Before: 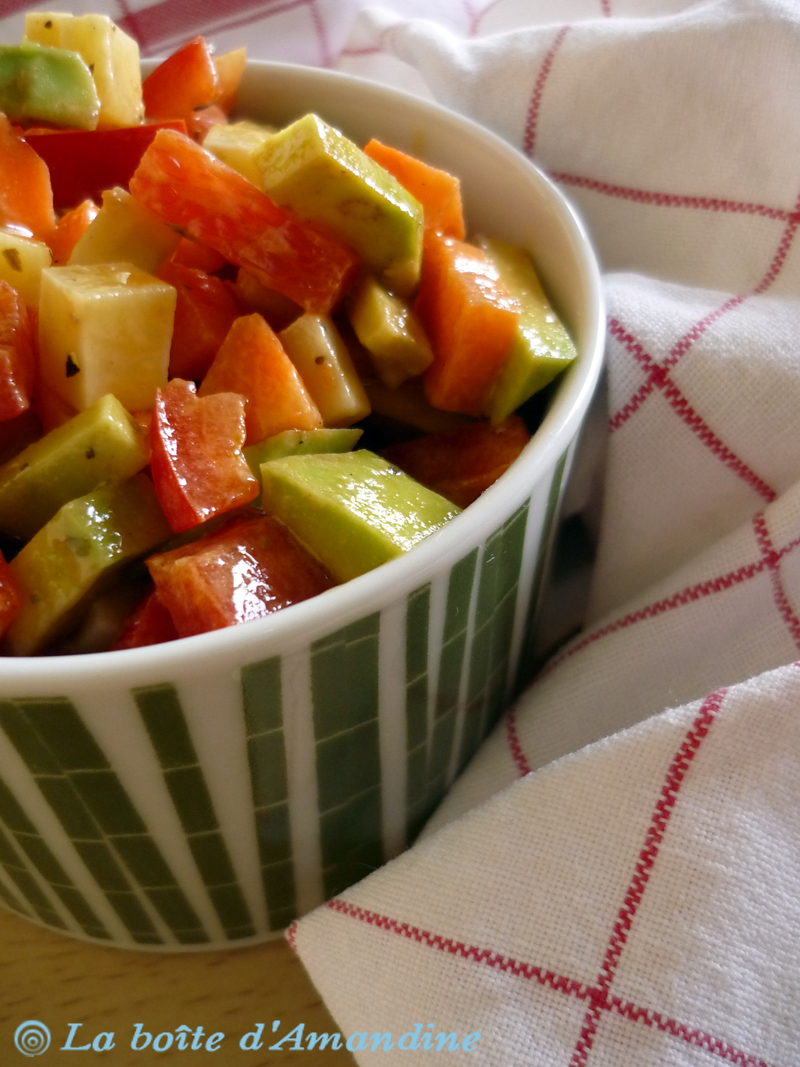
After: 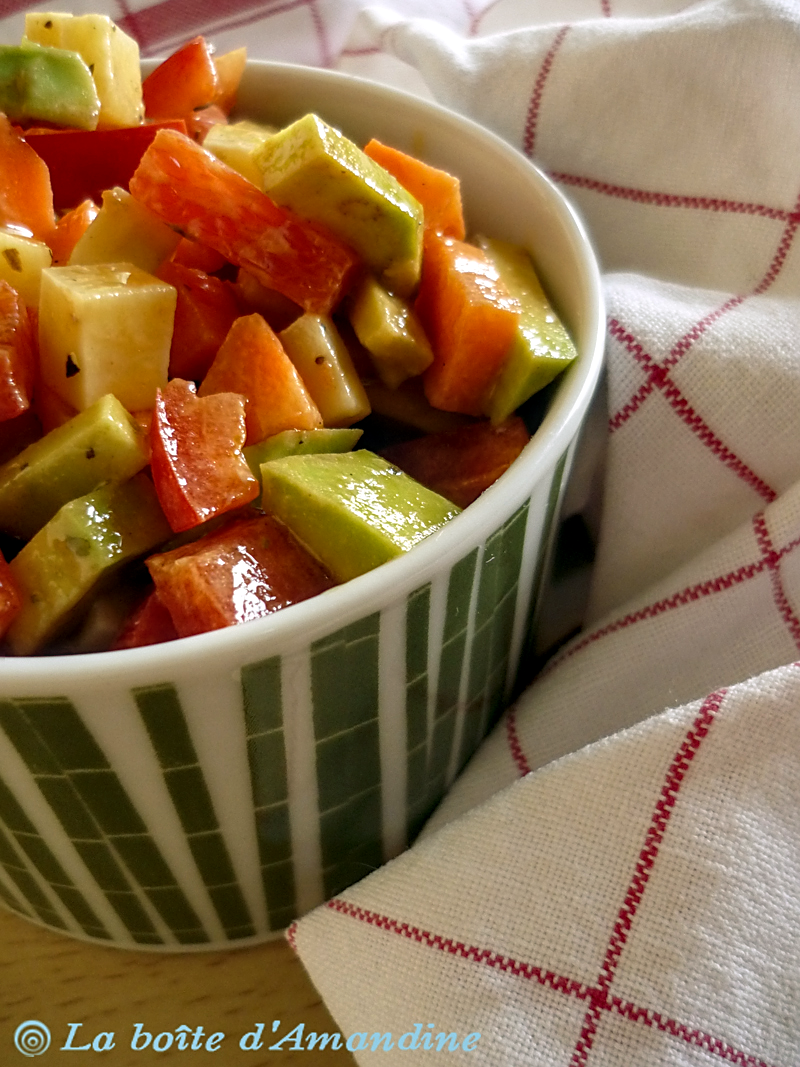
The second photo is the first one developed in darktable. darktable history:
shadows and highlights: shadows 29.32, highlights -29.32, low approximation 0.01, soften with gaussian
sharpen: on, module defaults
rgb curve: curves: ch2 [(0, 0) (0.567, 0.512) (1, 1)], mode RGB, independent channels
local contrast: on, module defaults
